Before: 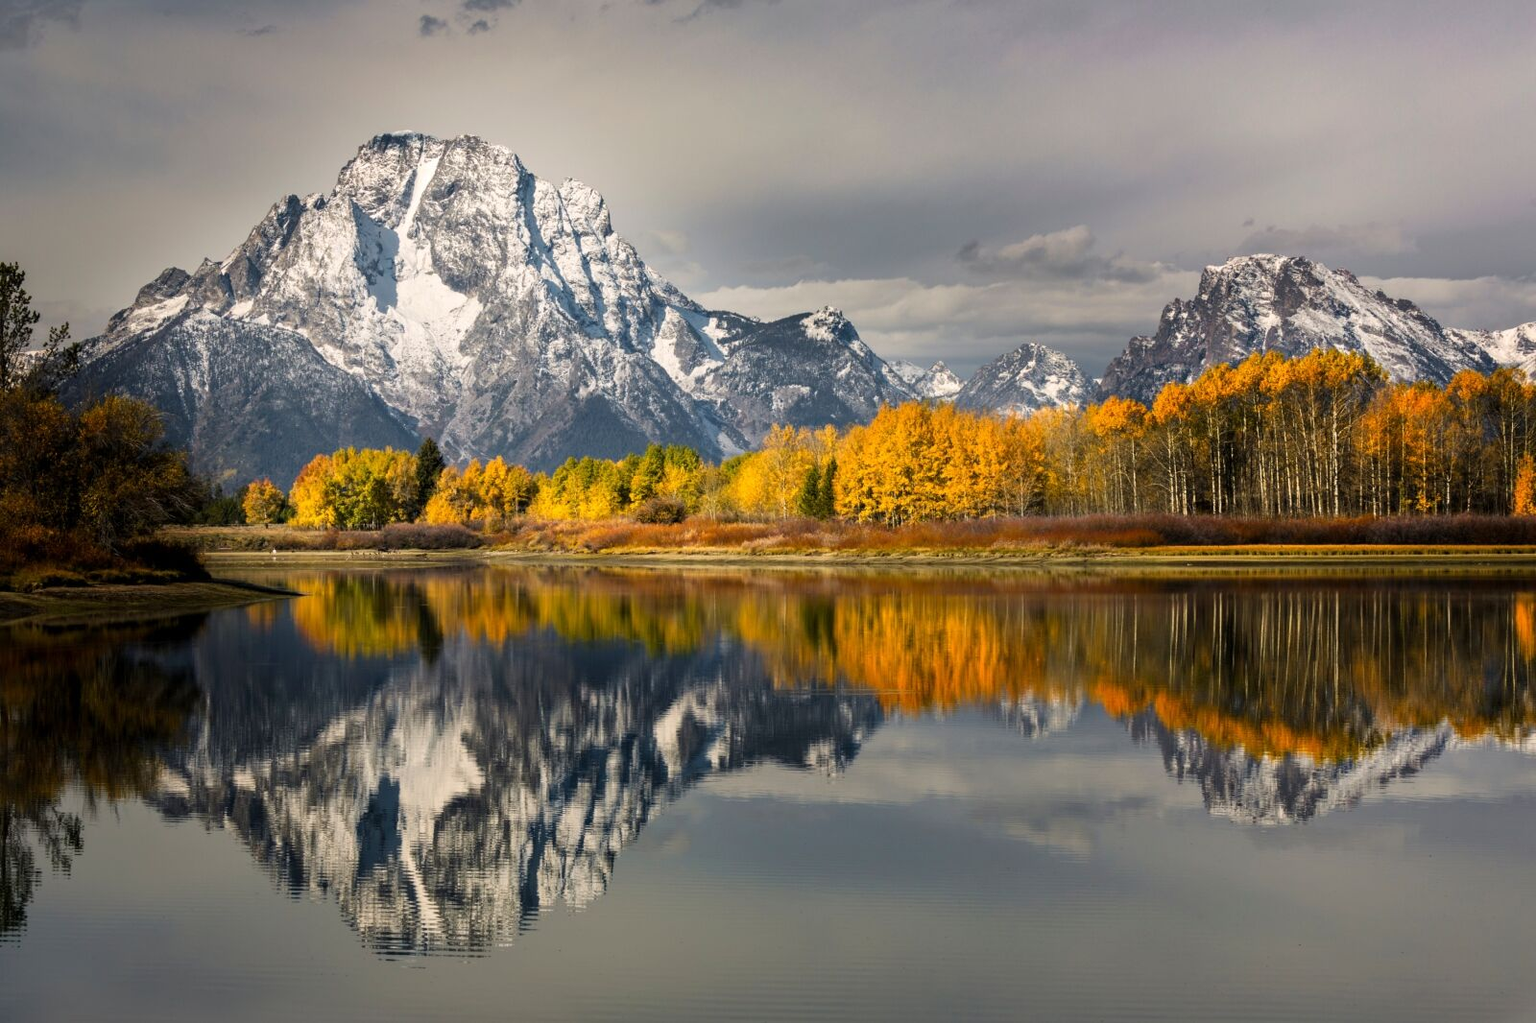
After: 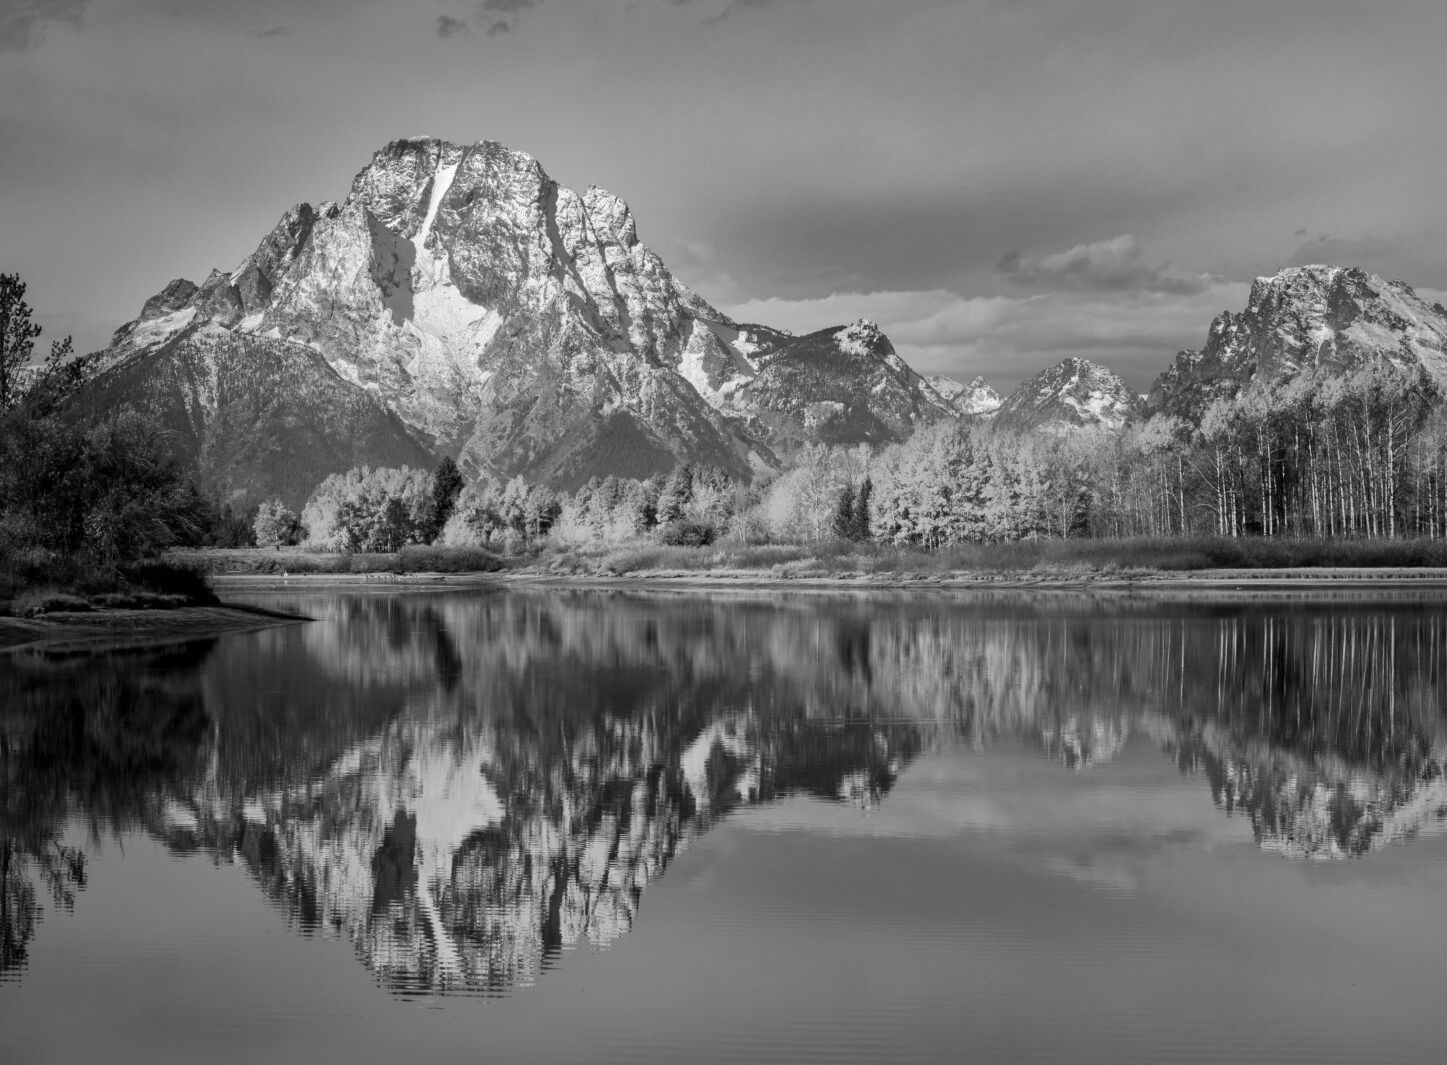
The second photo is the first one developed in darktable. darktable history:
crop: right 9.518%, bottom 0.027%
contrast brightness saturation: saturation -0.986
shadows and highlights: shadows 38.64, highlights -74.21
